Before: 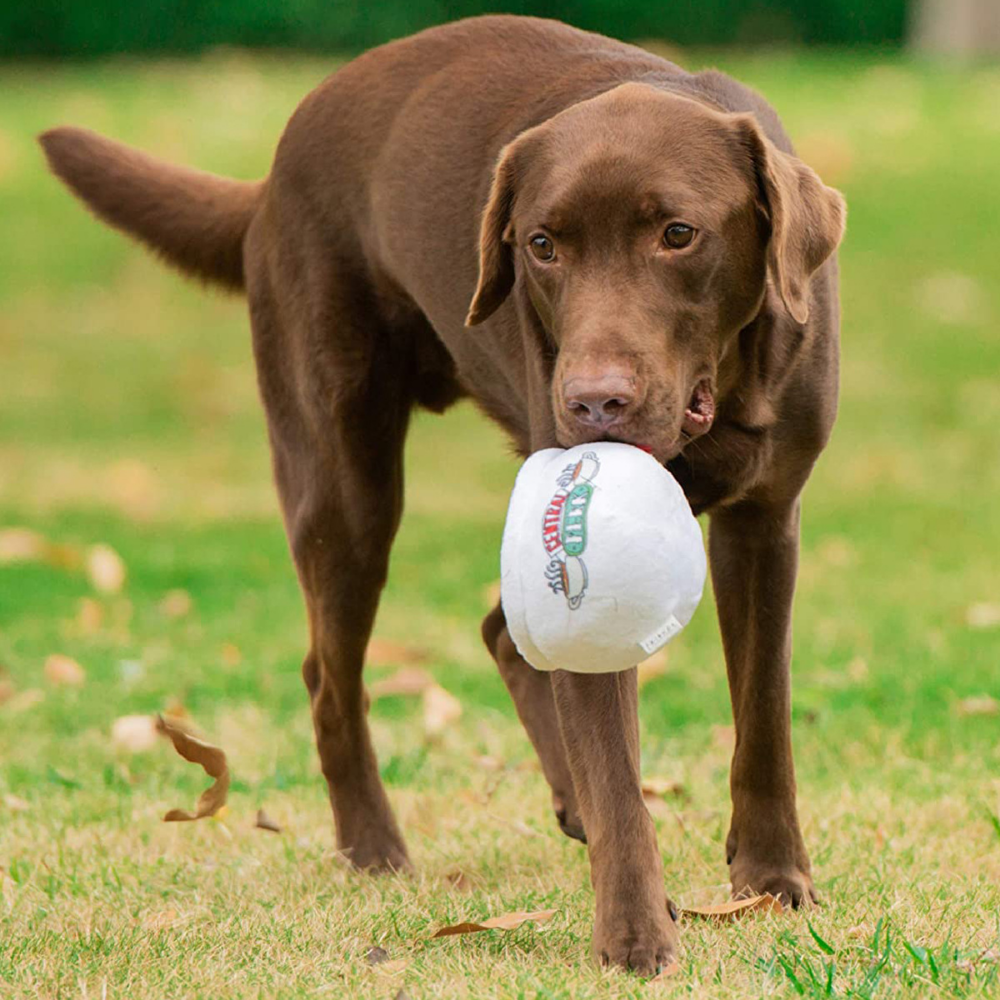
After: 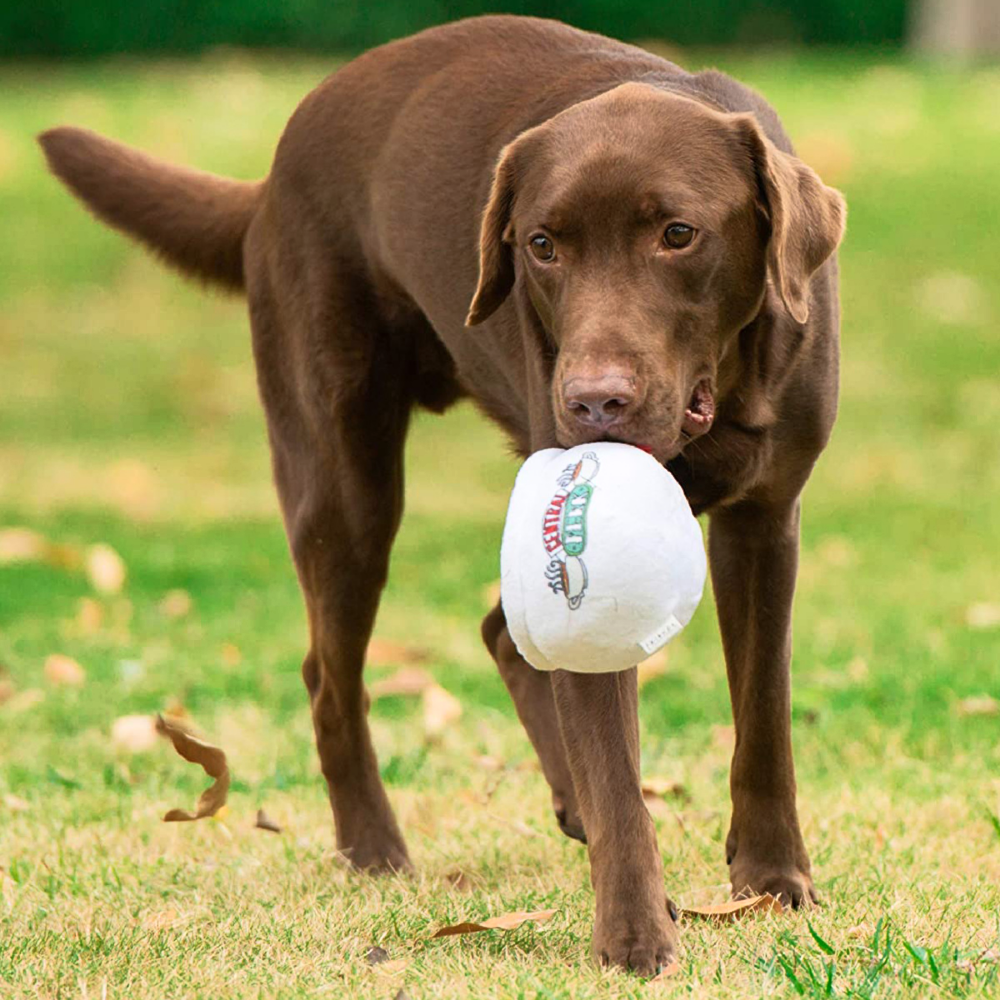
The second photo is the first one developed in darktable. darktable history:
base curve: curves: ch0 [(0, 0) (0.257, 0.25) (0.482, 0.586) (0.757, 0.871) (1, 1)]
white balance: emerald 1
